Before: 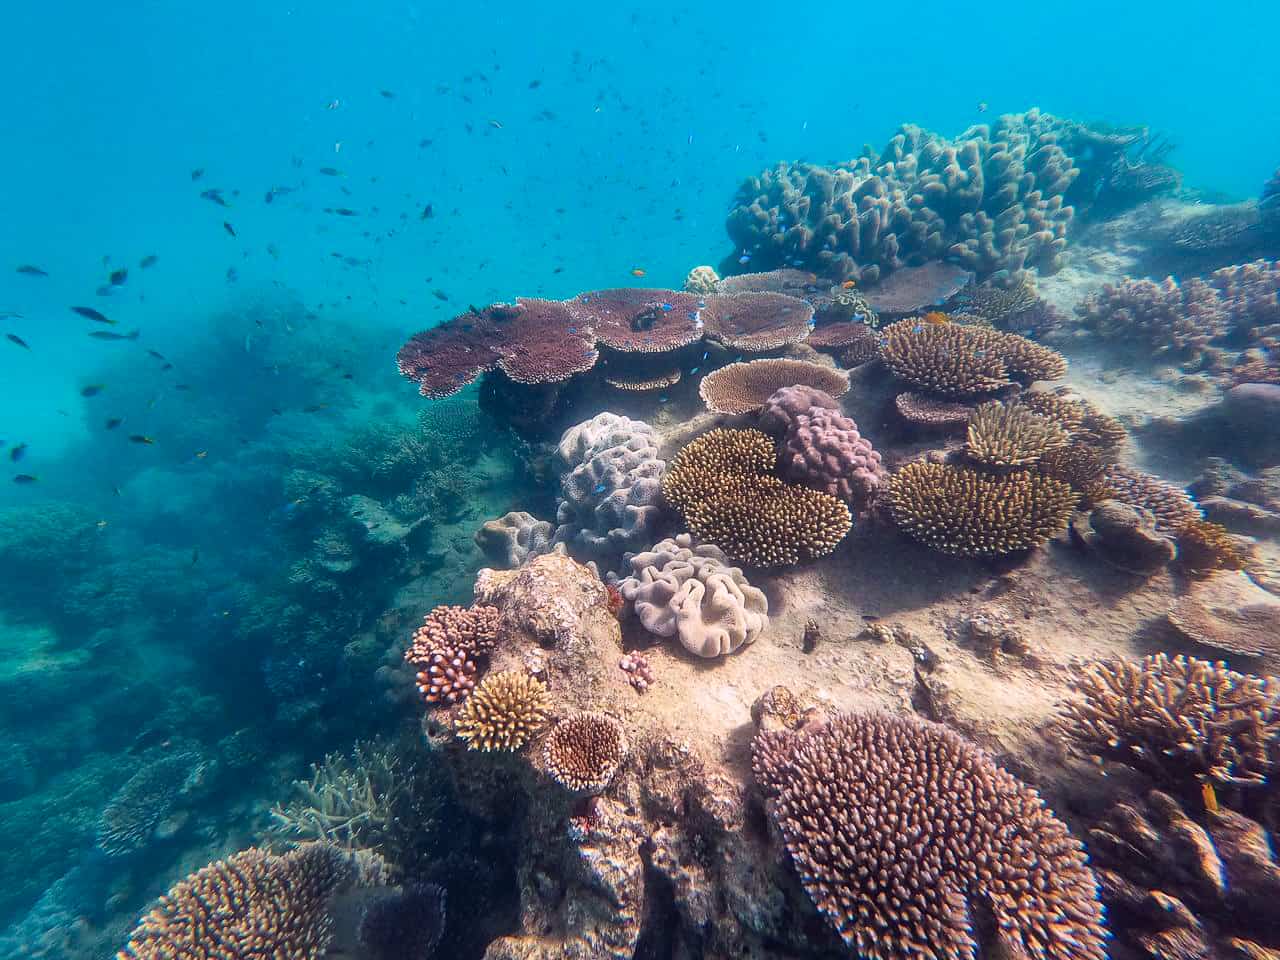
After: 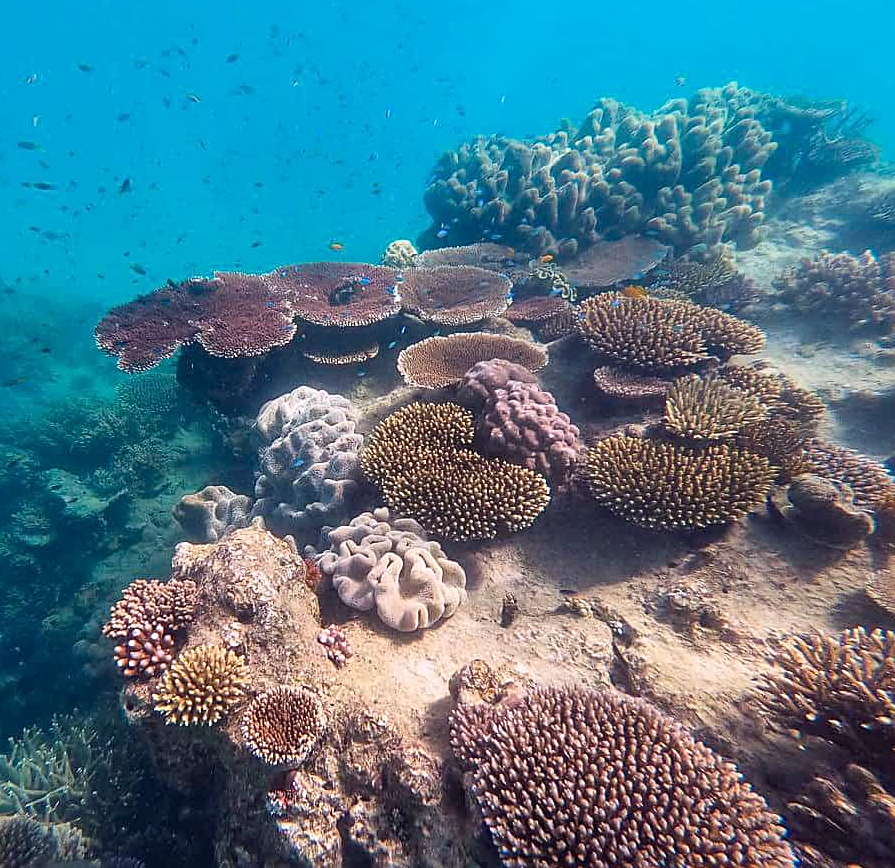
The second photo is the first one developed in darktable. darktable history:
exposure: compensate exposure bias true, compensate highlight preservation false
sharpen: on, module defaults
crop and rotate: left 23.638%, top 2.747%, right 6.416%, bottom 6.759%
